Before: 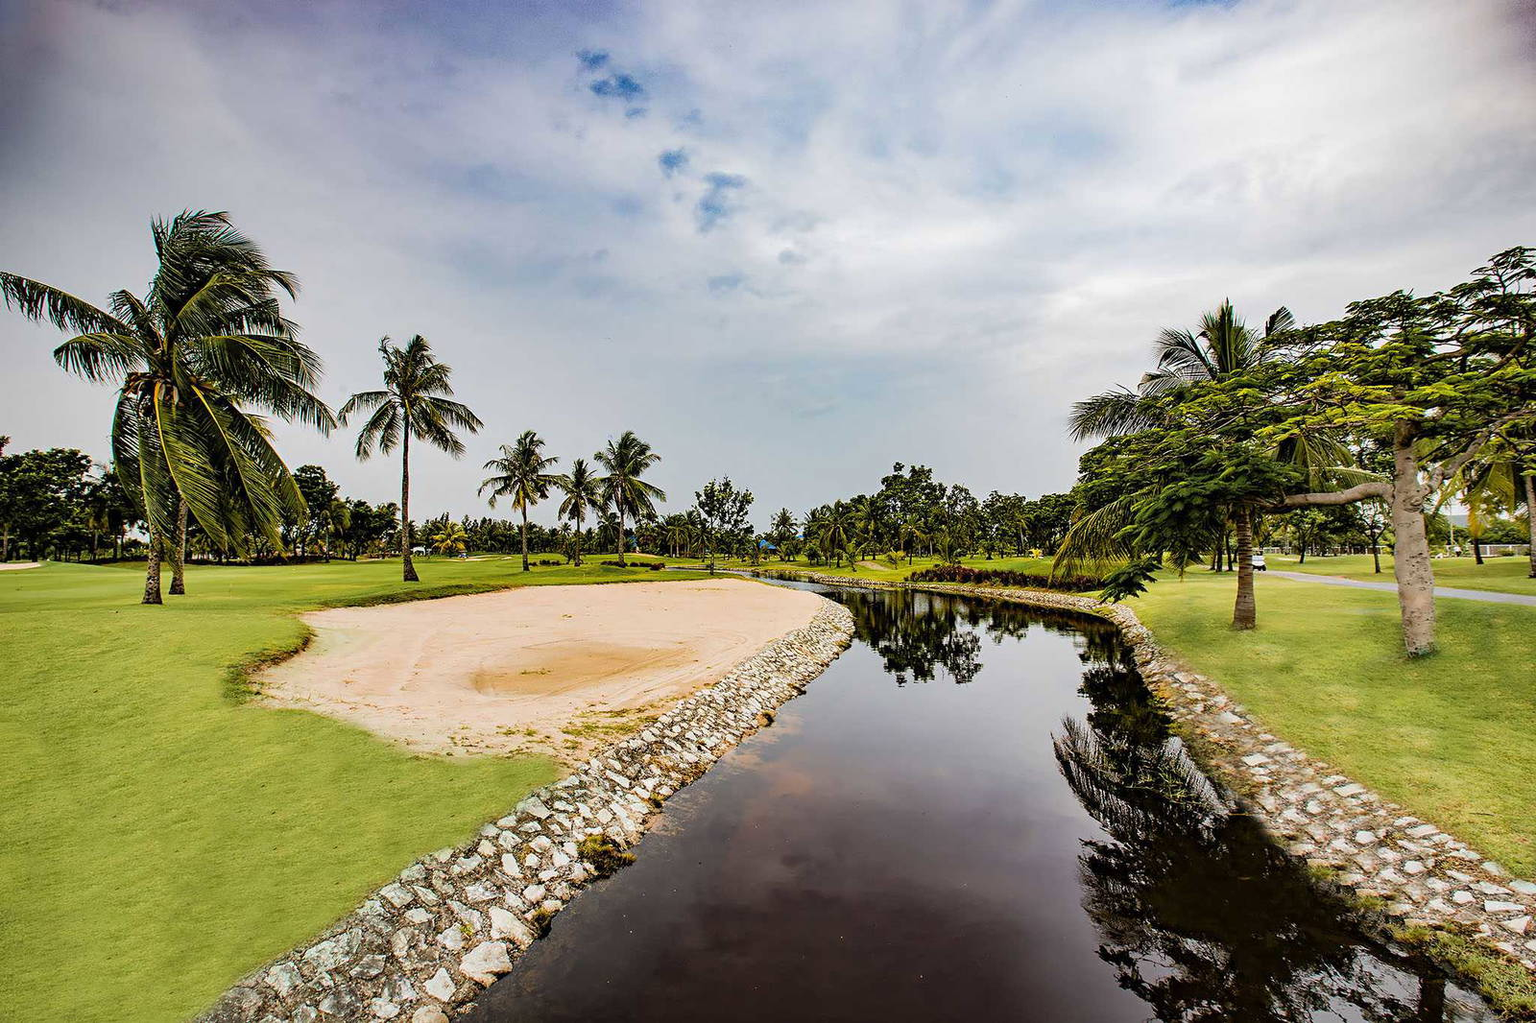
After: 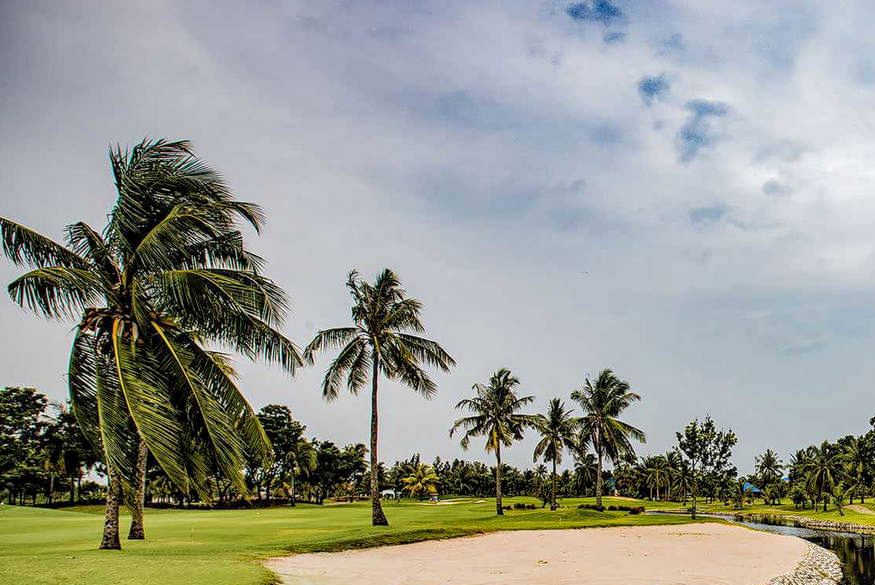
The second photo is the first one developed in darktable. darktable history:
local contrast: on, module defaults
crop and rotate: left 3.047%, top 7.509%, right 42.236%, bottom 37.598%
